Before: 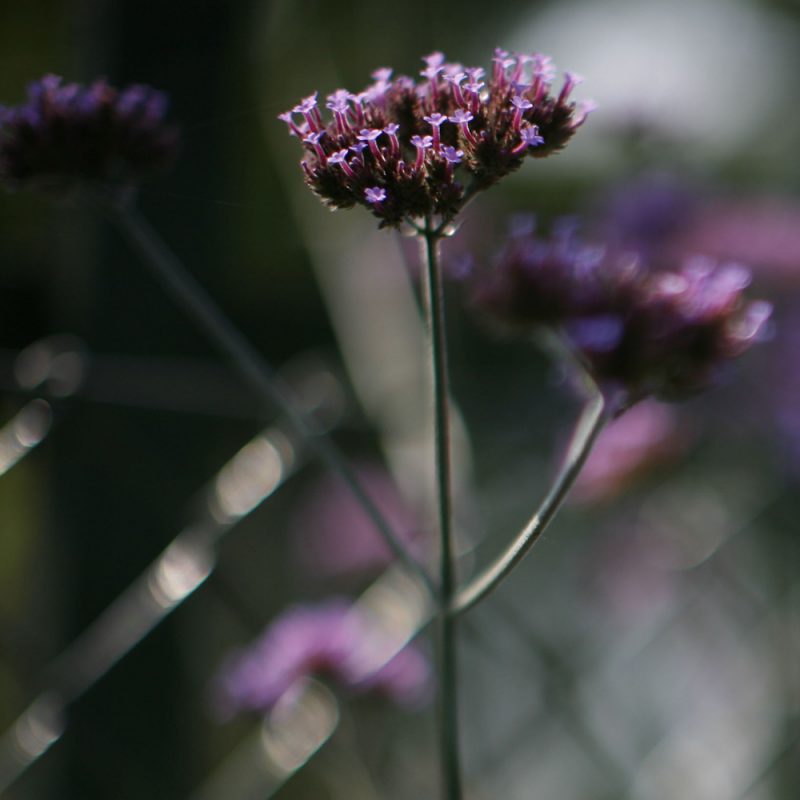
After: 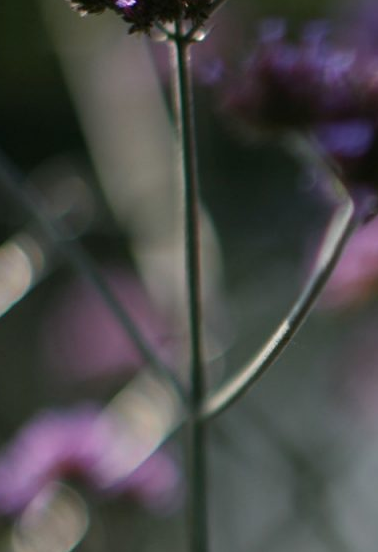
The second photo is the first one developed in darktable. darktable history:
crop: left 31.374%, top 24.382%, right 20.403%, bottom 6.506%
